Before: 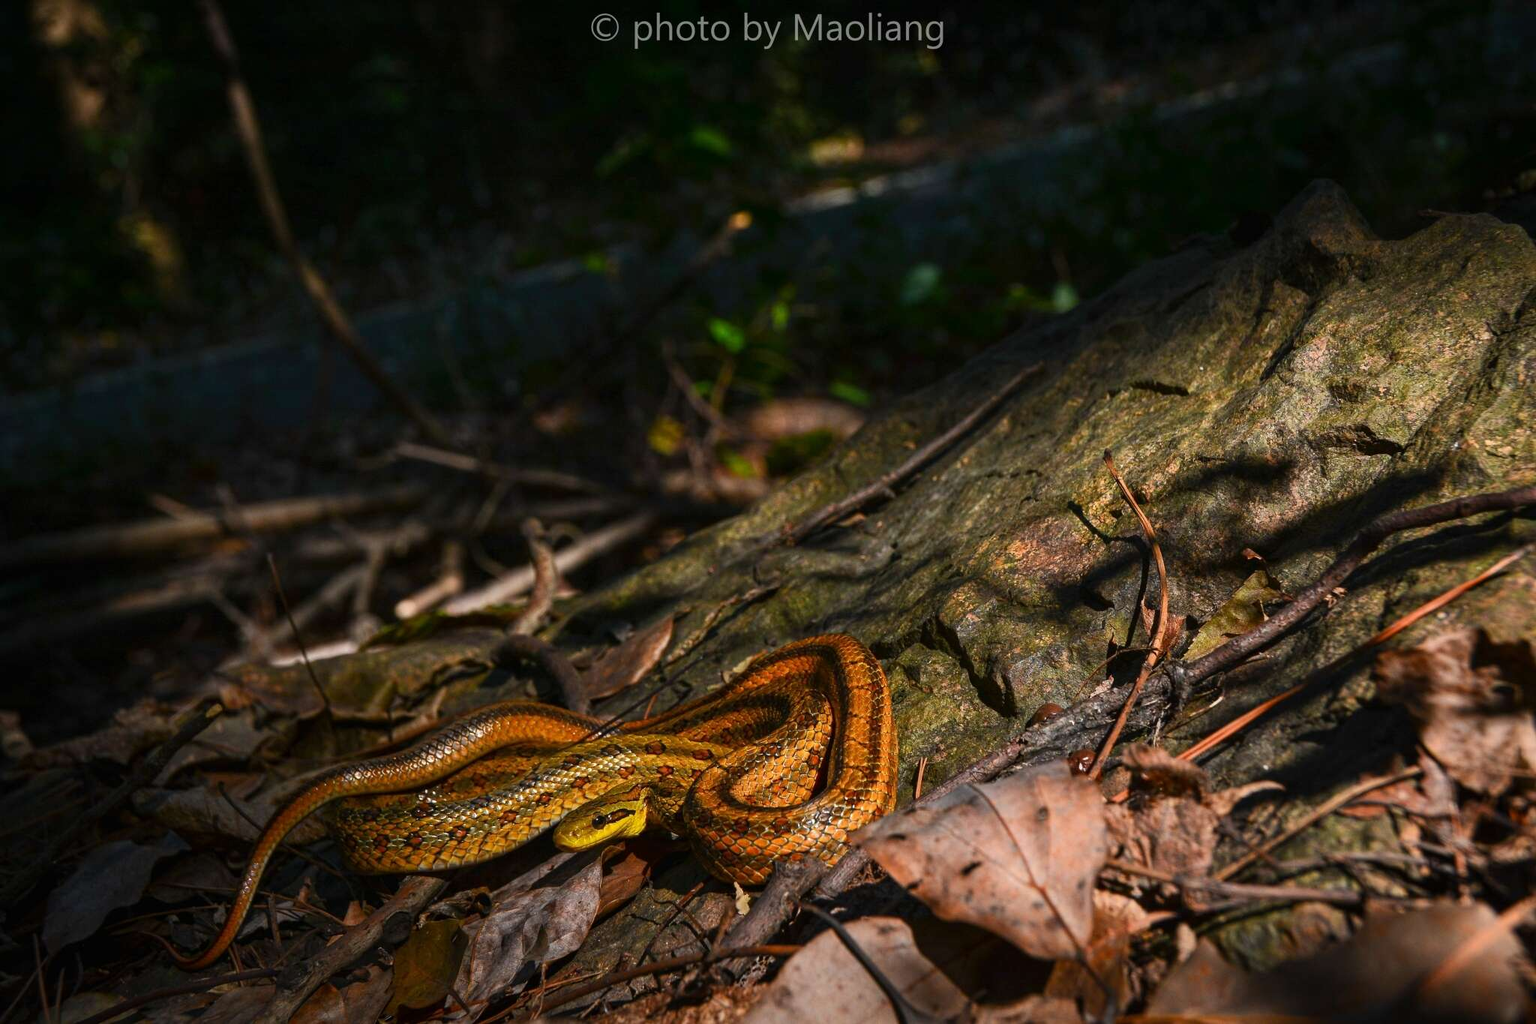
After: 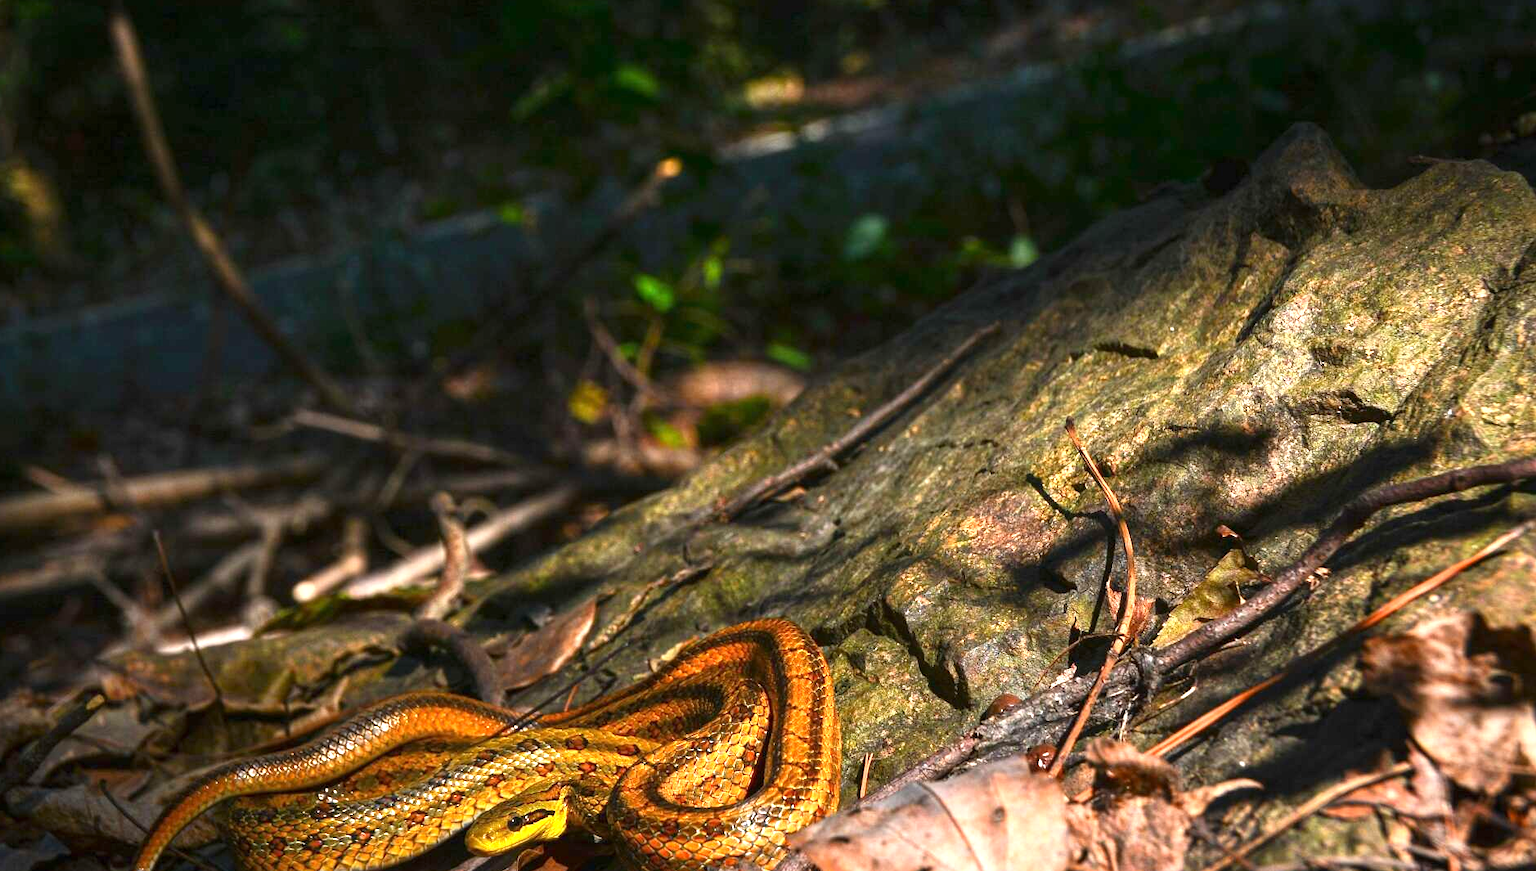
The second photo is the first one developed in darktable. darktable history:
exposure: exposure 1.211 EV, compensate highlight preservation false
crop: left 8.285%, top 6.555%, bottom 15.31%
